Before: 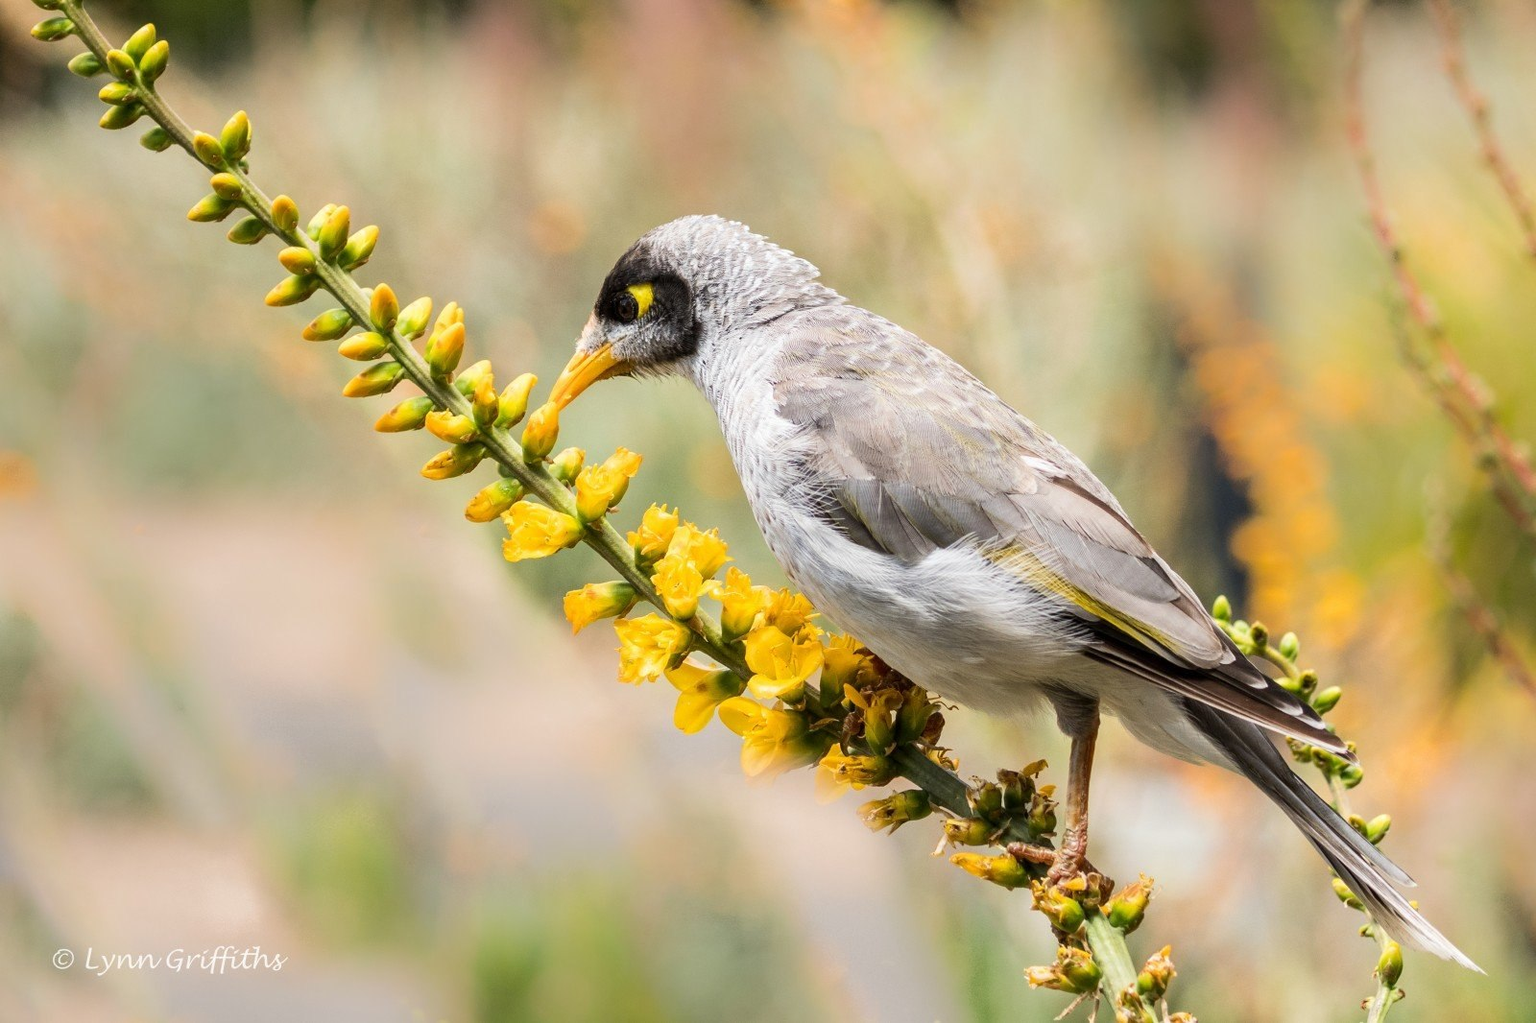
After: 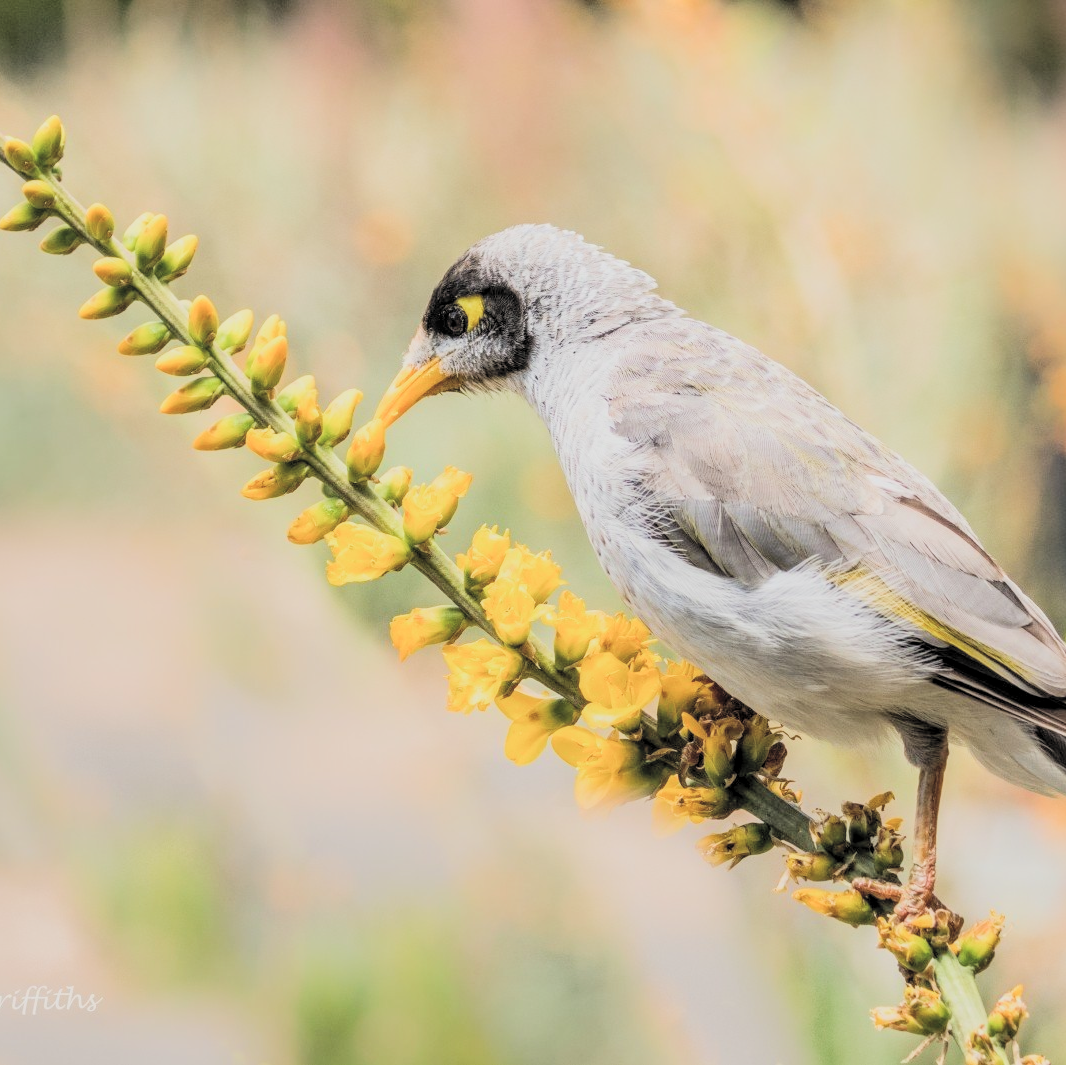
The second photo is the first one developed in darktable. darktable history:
local contrast: detail 130%
filmic rgb: black relative exposure -7.2 EV, white relative exposure 5.38 EV, hardness 3.02, preserve chrominance RGB euclidean norm, color science v5 (2021), contrast in shadows safe, contrast in highlights safe
contrast brightness saturation: brightness 0.284
tone equalizer: on, module defaults
crop and rotate: left 12.416%, right 20.899%
